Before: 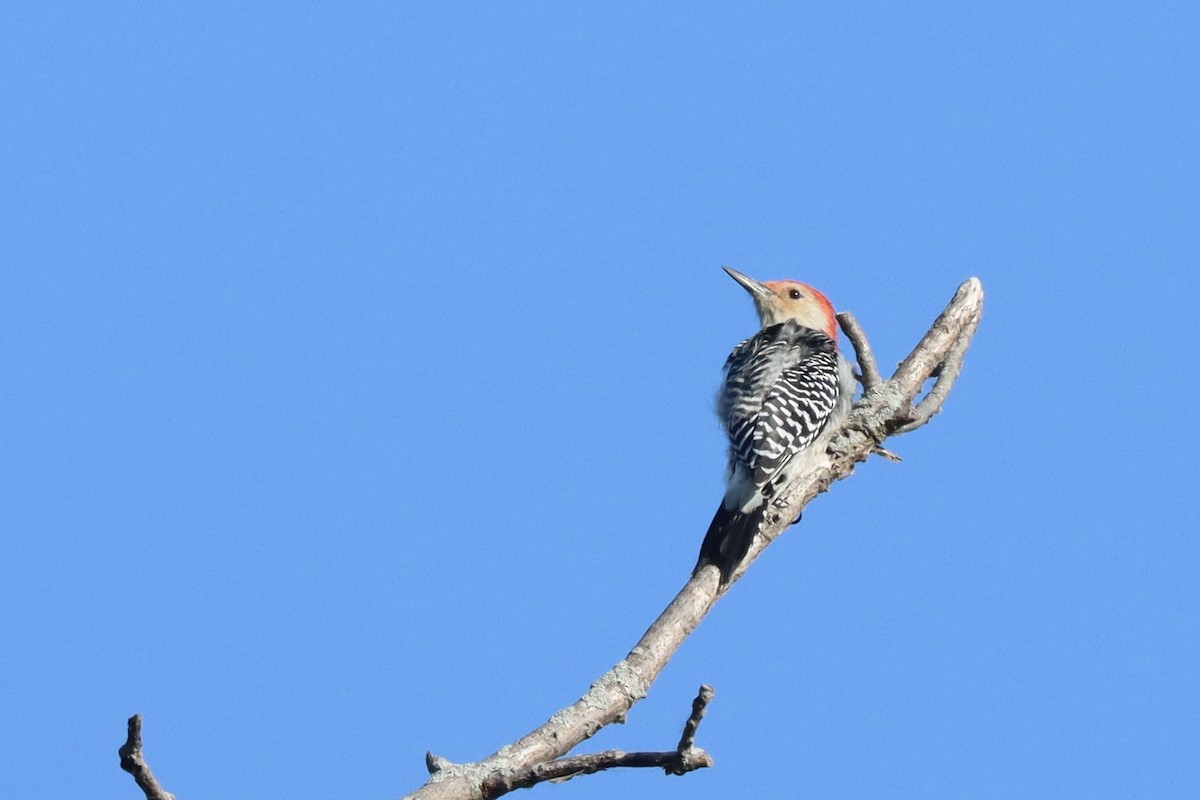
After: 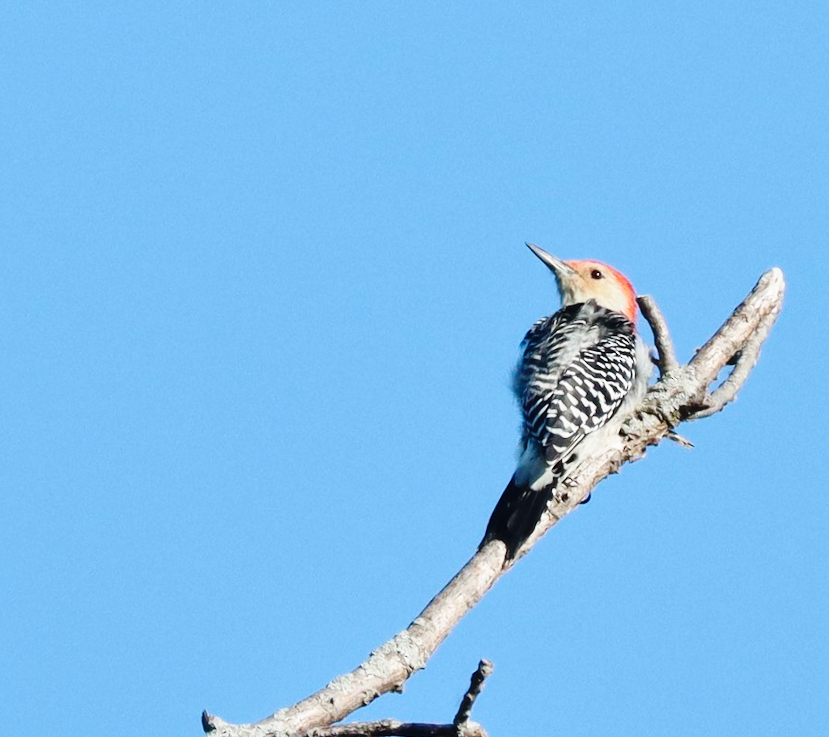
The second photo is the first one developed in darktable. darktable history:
crop and rotate: angle -3.27°, left 14.277%, top 0.028%, right 10.766%, bottom 0.028%
shadows and highlights: shadows 37.27, highlights -28.18, soften with gaussian
base curve: curves: ch0 [(0, 0) (0.036, 0.025) (0.121, 0.166) (0.206, 0.329) (0.605, 0.79) (1, 1)], preserve colors none
